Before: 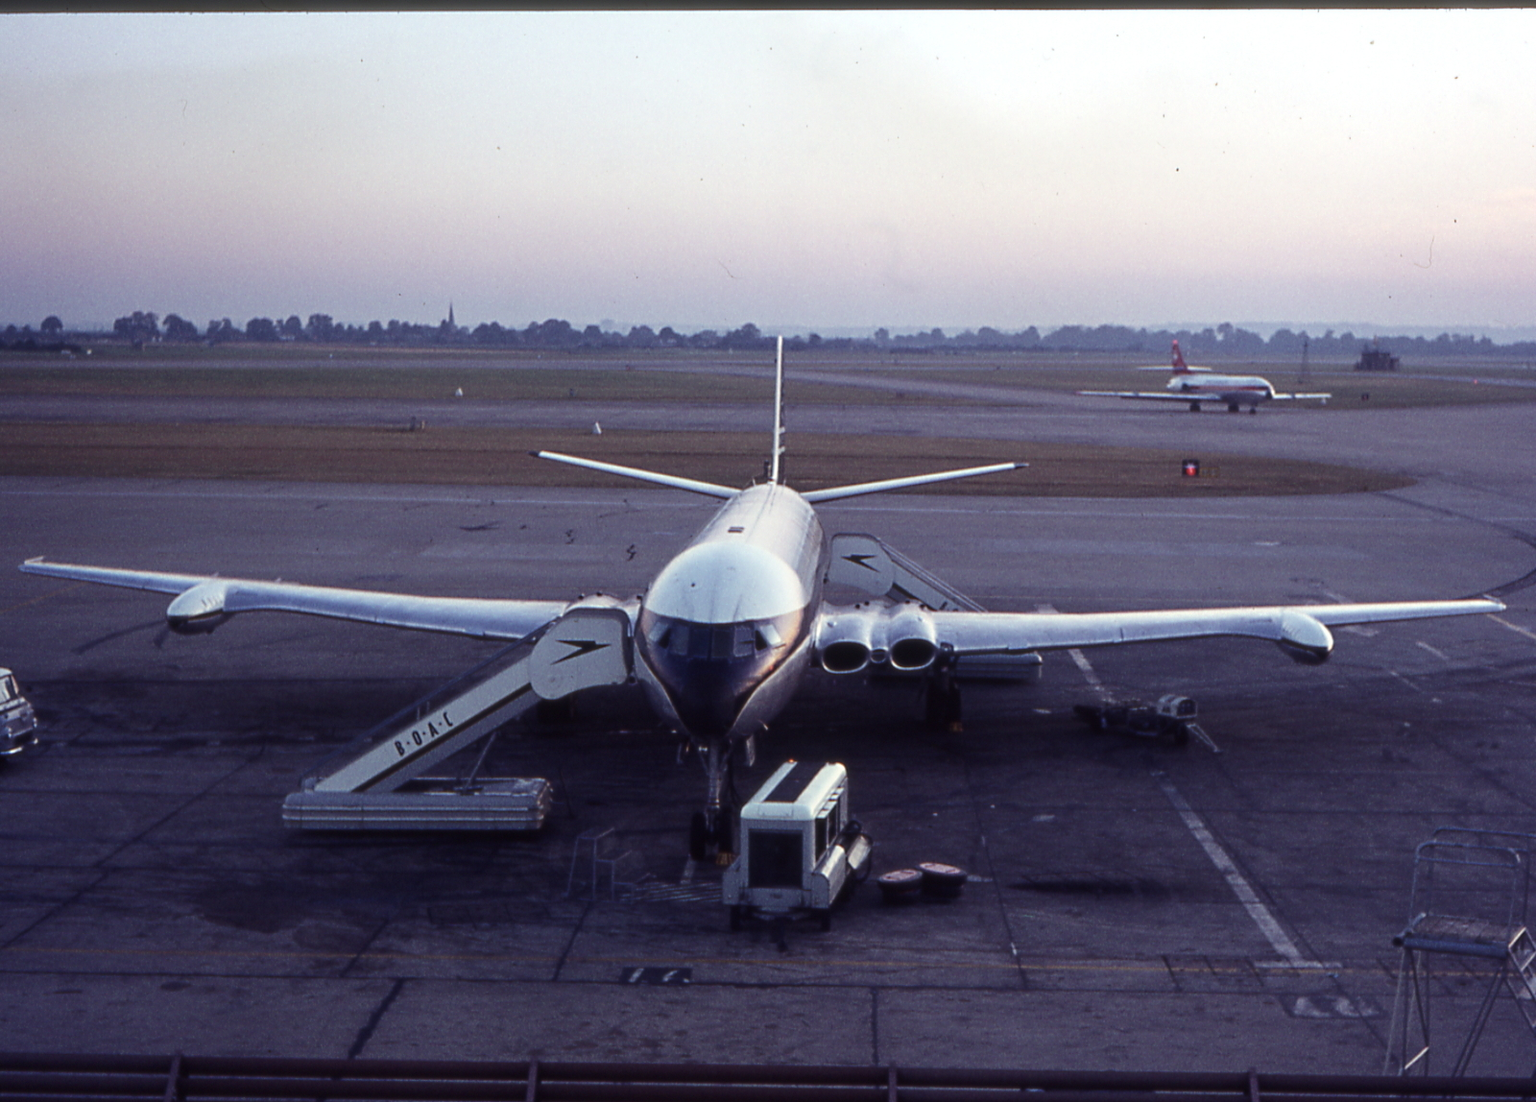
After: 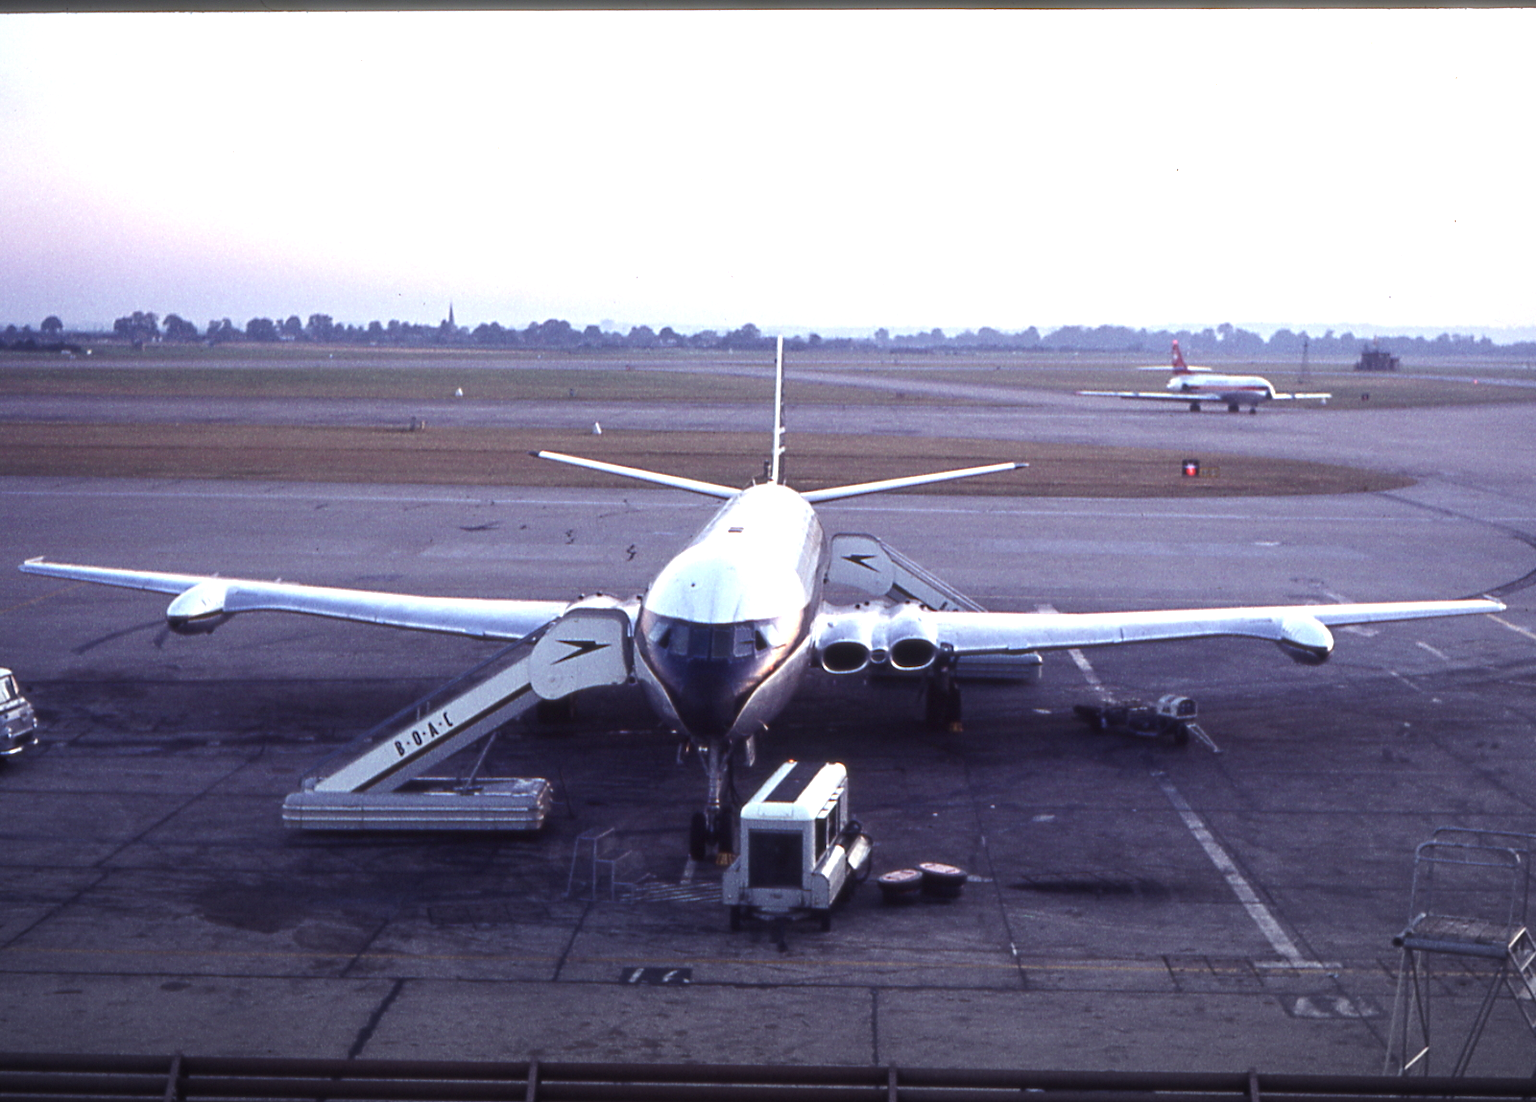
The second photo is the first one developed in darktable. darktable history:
vignetting: fall-off start 98.2%, fall-off radius 101.11%, center (-0.069, -0.313), width/height ratio 1.426
exposure: black level correction 0, exposure 1.106 EV, compensate highlight preservation false
